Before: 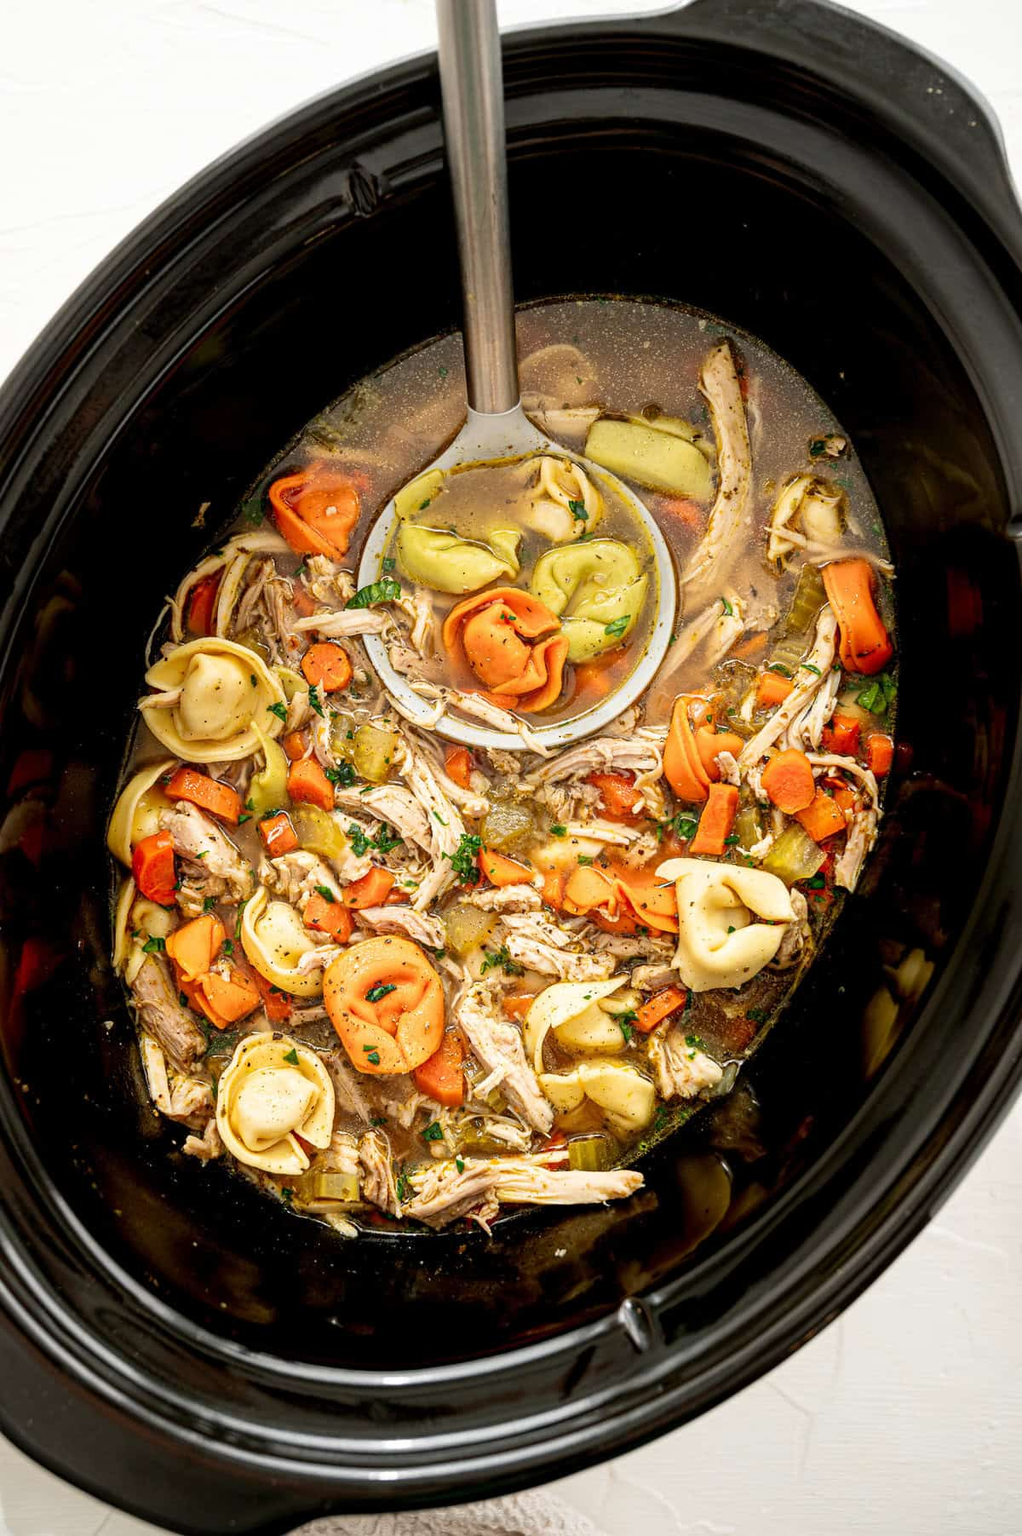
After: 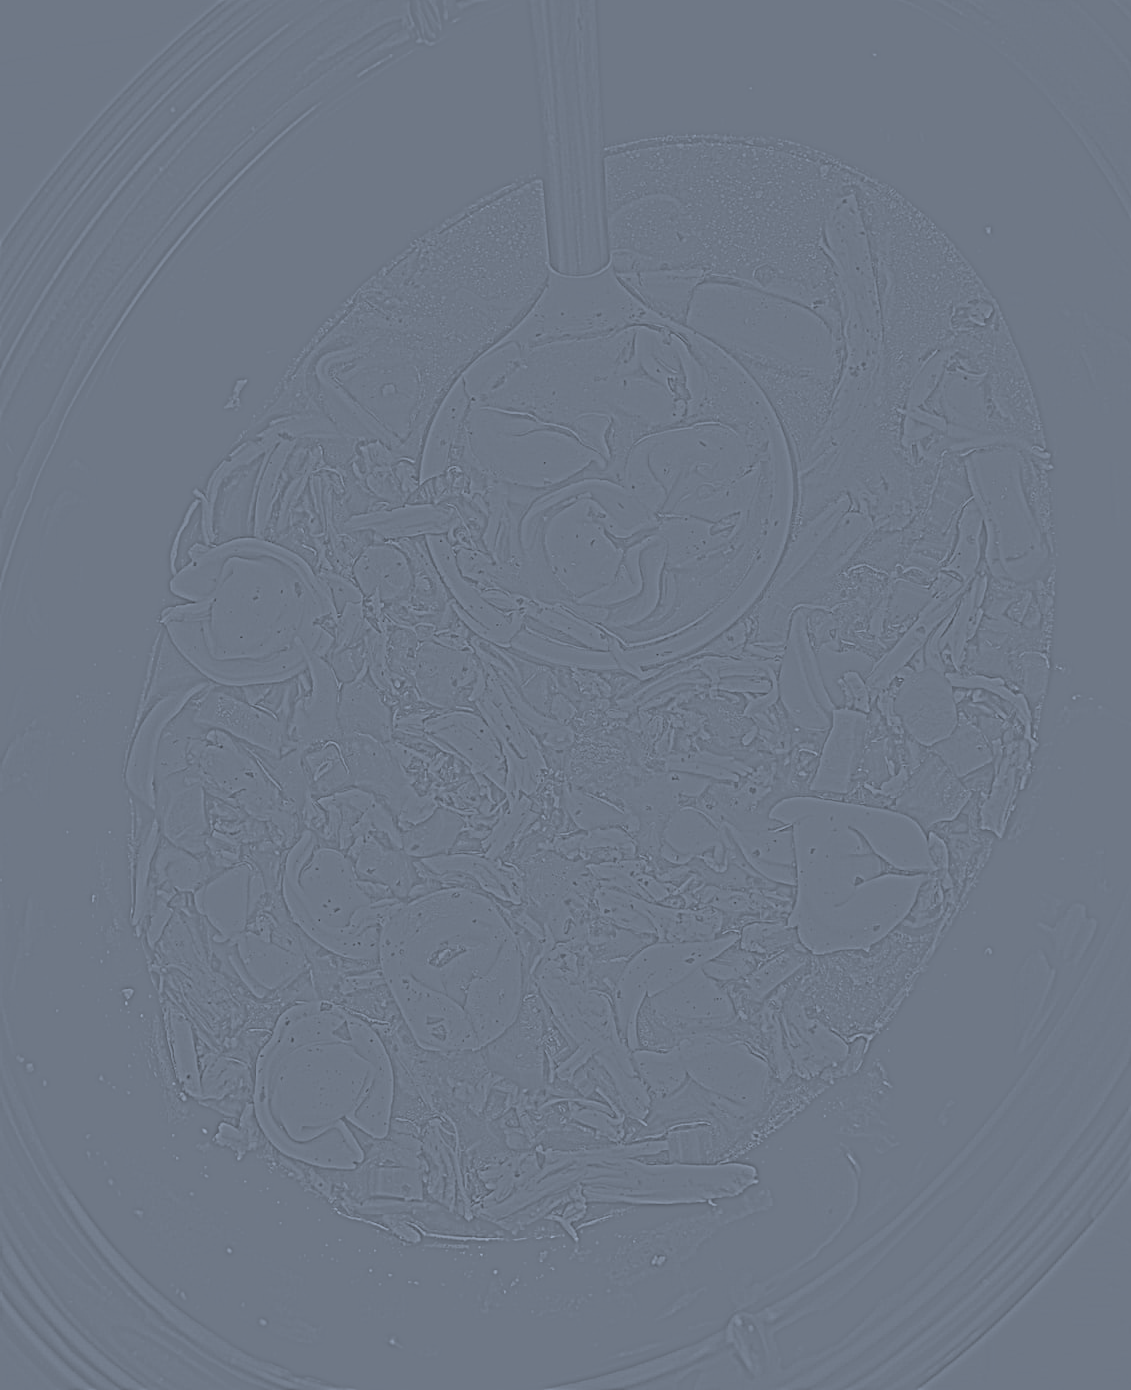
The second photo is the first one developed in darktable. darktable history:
crop and rotate: angle 0.03°, top 11.643%, right 5.651%, bottom 11.189%
shadows and highlights: shadows 29.32, highlights -29.32, low approximation 0.01, soften with gaussian
color correction: highlights a* -2.24, highlights b* -18.1
highpass: sharpness 5.84%, contrast boost 8.44%
